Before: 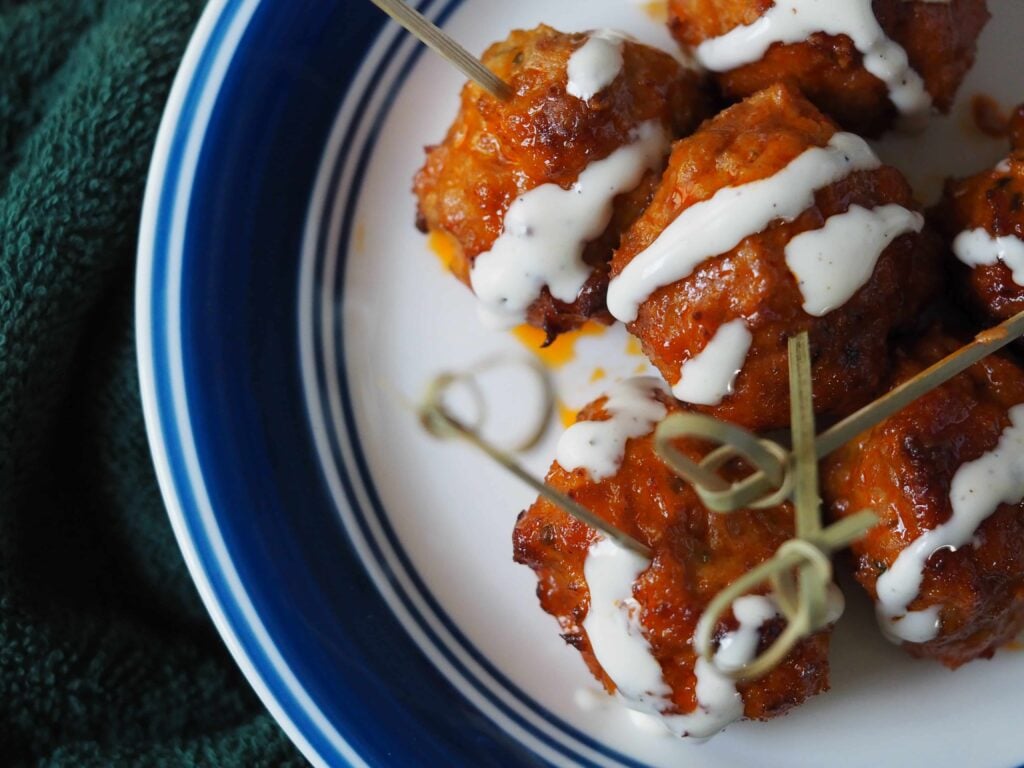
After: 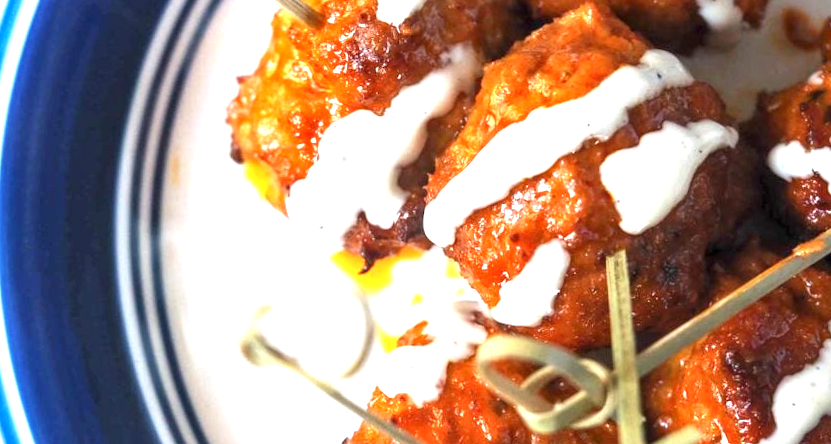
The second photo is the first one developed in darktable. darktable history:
local contrast: detail 130%
exposure: black level correction 0, exposure 1.675 EV, compensate exposure bias true, compensate highlight preservation false
crop: left 18.38%, top 11.092%, right 2.134%, bottom 33.217%
rotate and perspective: rotation -1.75°, automatic cropping off
